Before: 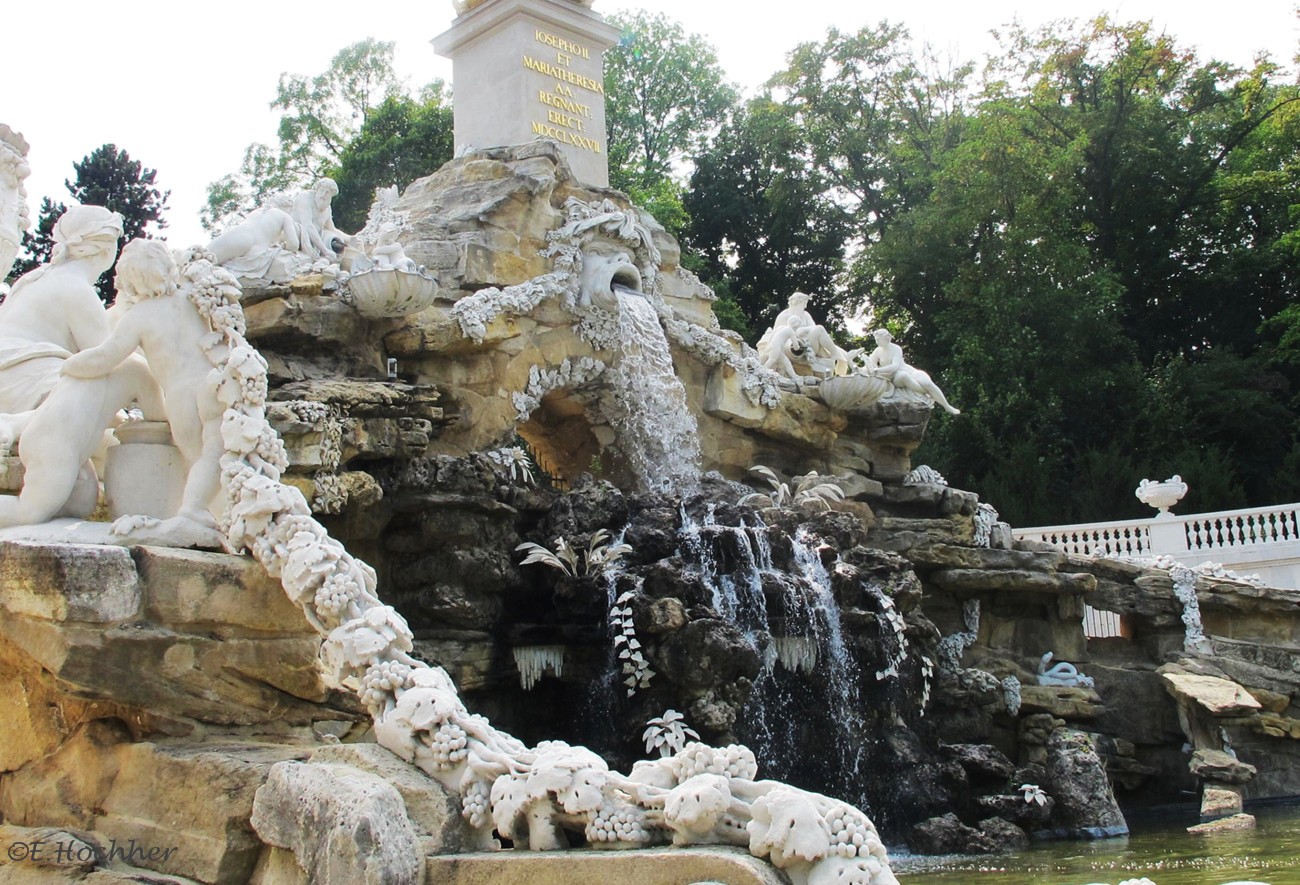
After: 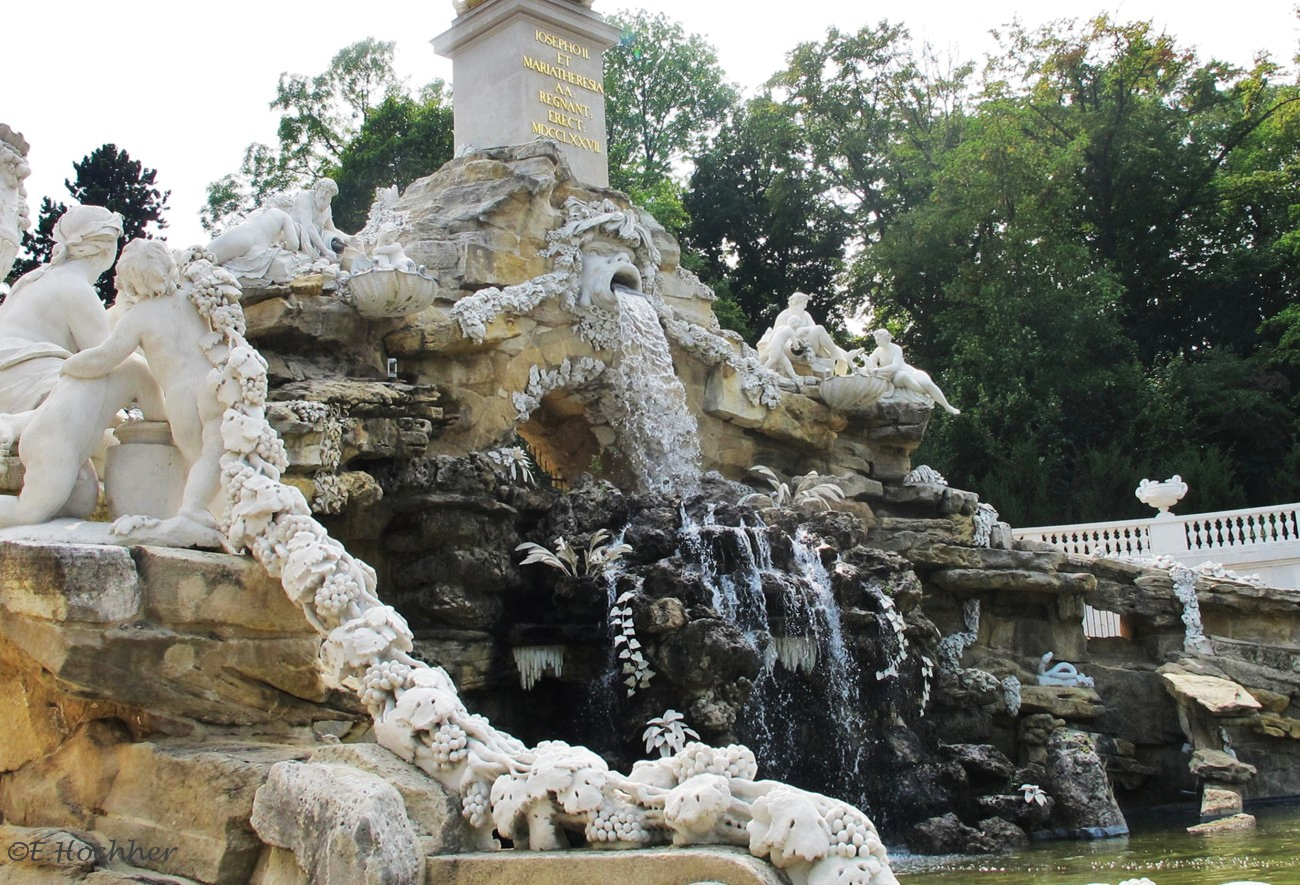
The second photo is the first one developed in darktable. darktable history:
shadows and highlights: radius 133.35, highlights color adjustment 32.45%, soften with gaussian
